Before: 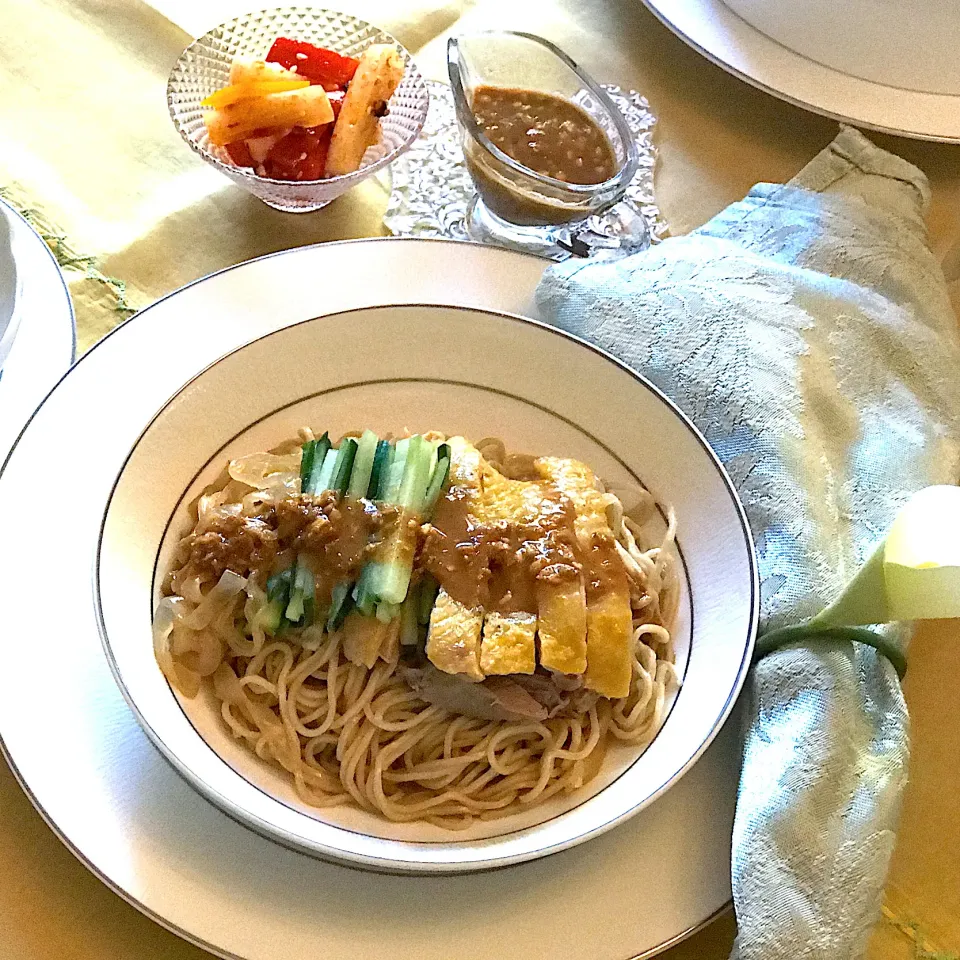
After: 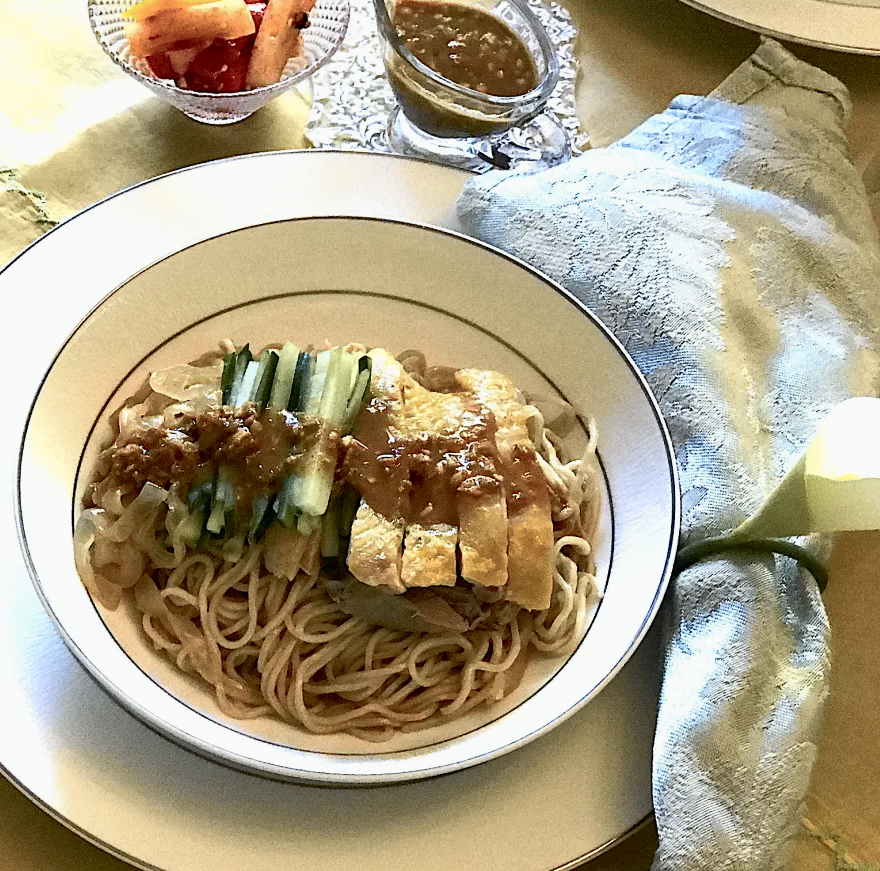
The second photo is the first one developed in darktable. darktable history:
crop and rotate: left 8.262%, top 9.226%
tone curve: curves: ch0 [(0, 0) (0.07, 0.052) (0.23, 0.254) (0.486, 0.53) (0.822, 0.825) (0.994, 0.955)]; ch1 [(0, 0) (0.226, 0.261) (0.379, 0.442) (0.469, 0.472) (0.495, 0.495) (0.514, 0.504) (0.561, 0.568) (0.59, 0.612) (1, 1)]; ch2 [(0, 0) (0.269, 0.299) (0.459, 0.441) (0.498, 0.499) (0.523, 0.52) (0.551, 0.576) (0.629, 0.643) (0.659, 0.681) (0.718, 0.764) (1, 1)], color space Lab, independent channels, preserve colors none
color balance rgb: perceptual saturation grading › highlights -31.88%, perceptual saturation grading › mid-tones 5.8%, perceptual saturation grading › shadows 18.12%, perceptual brilliance grading › highlights 3.62%, perceptual brilliance grading › mid-tones -18.12%, perceptual brilliance grading › shadows -41.3%
